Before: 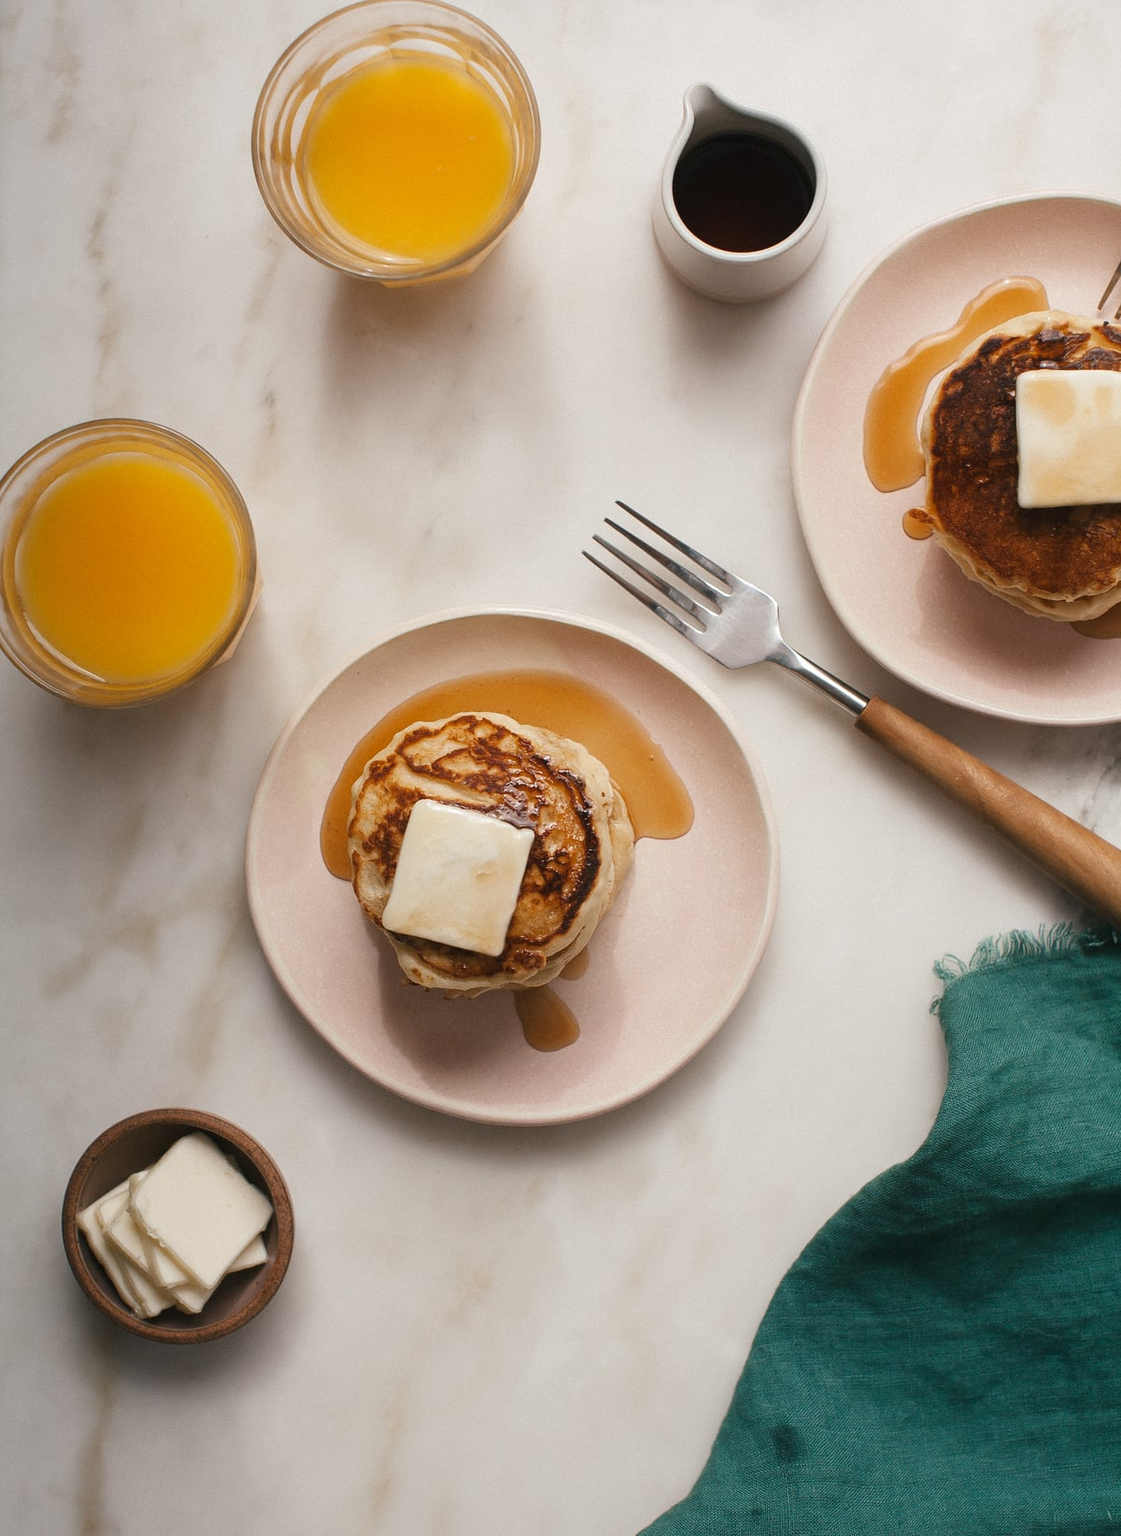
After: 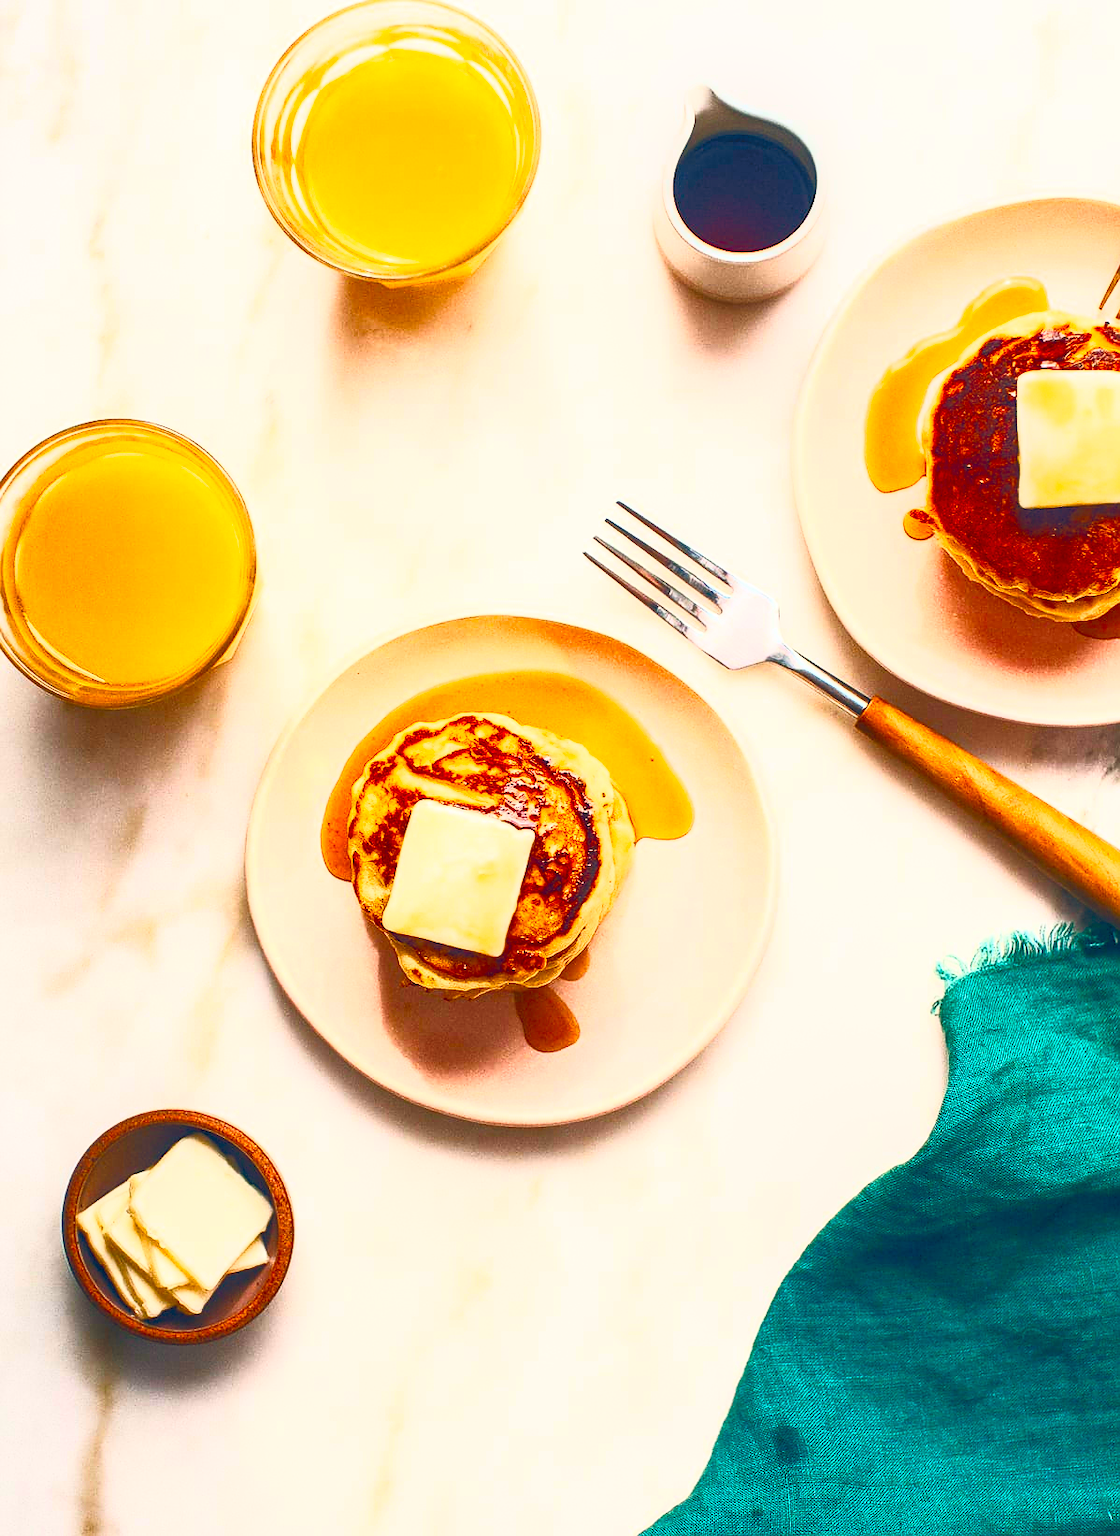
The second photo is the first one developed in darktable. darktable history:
sharpen: radius 0.983, amount 0.609
crop: left 0.052%
color balance rgb: power › hue 71.77°, global offset › chroma 0.095%, global offset › hue 251.37°, linear chroma grading › global chroma 14.414%, perceptual saturation grading › global saturation 20%, perceptual saturation grading › highlights -25.498%, perceptual saturation grading › shadows 50.079%, global vibrance 20%
local contrast: on, module defaults
contrast brightness saturation: contrast 0.987, brightness 0.98, saturation 0.994
